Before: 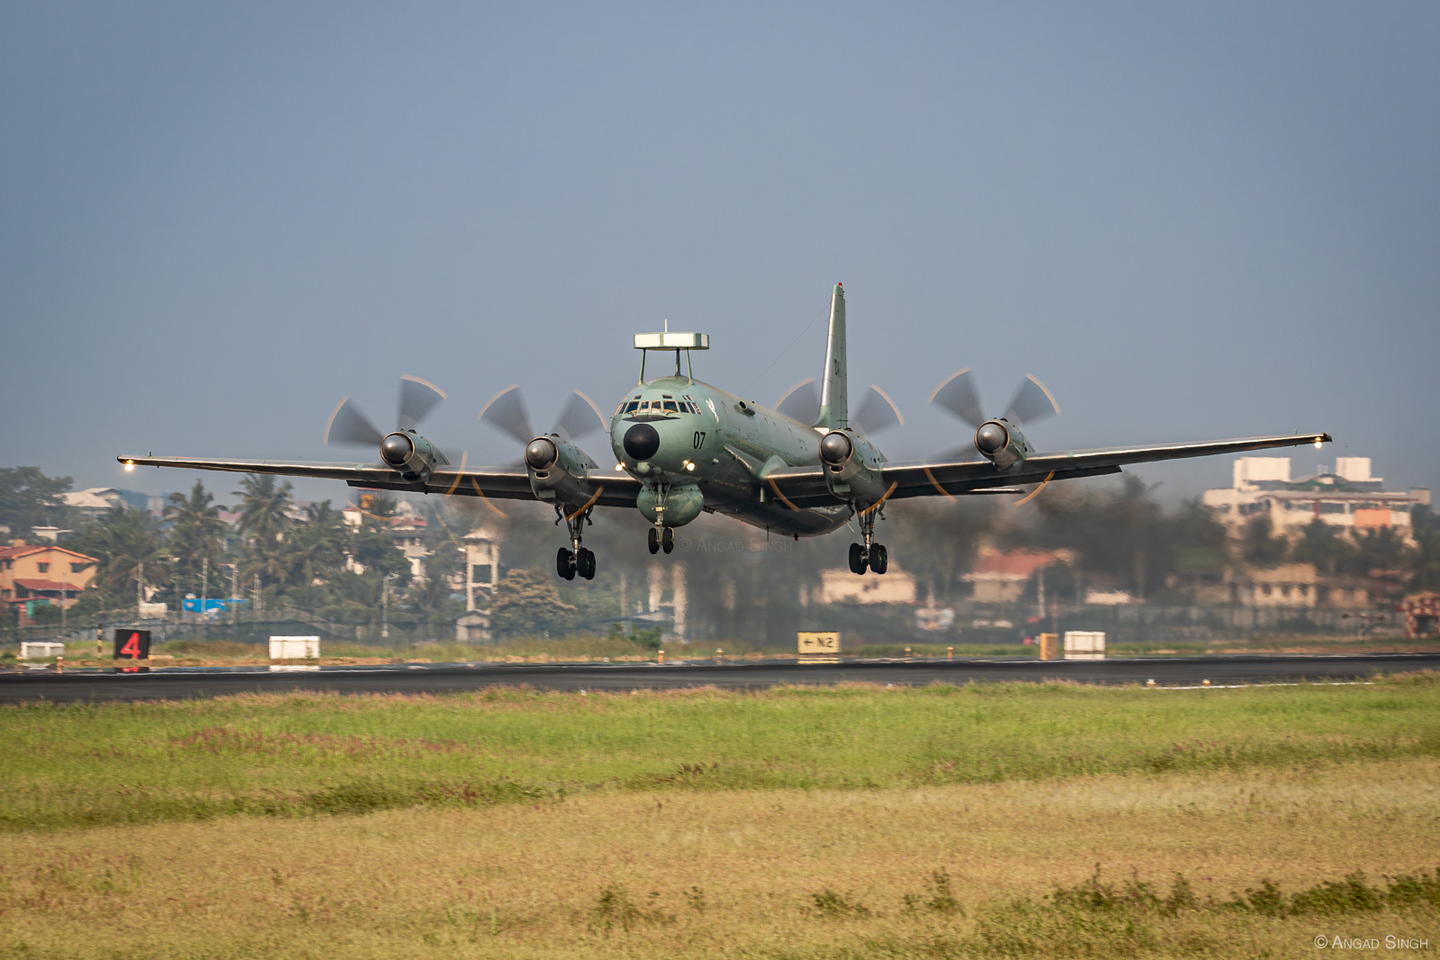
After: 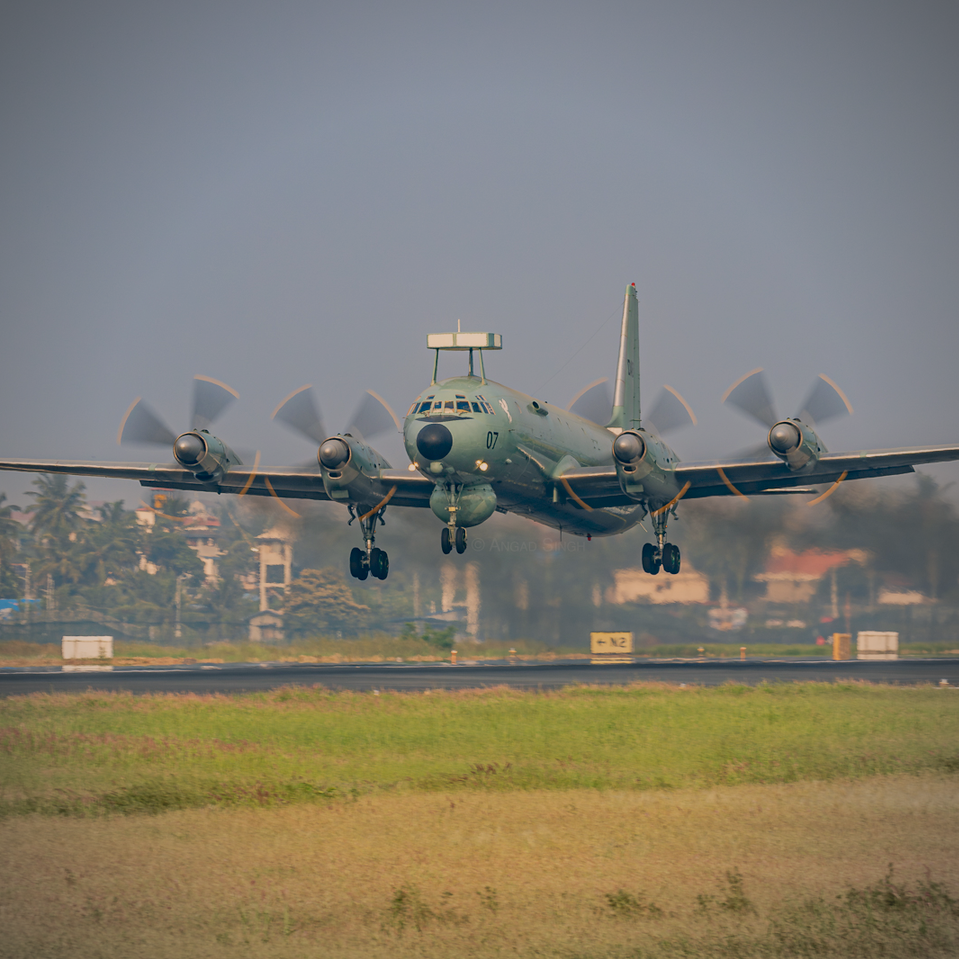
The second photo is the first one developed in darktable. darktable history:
bloom: on, module defaults
crop and rotate: left 14.385%, right 18.948%
color balance rgb: contrast -30%
color correction: highlights a* 10.32, highlights b* 14.66, shadows a* -9.59, shadows b* -15.02
vignetting: fall-off radius 60%, automatic ratio true
